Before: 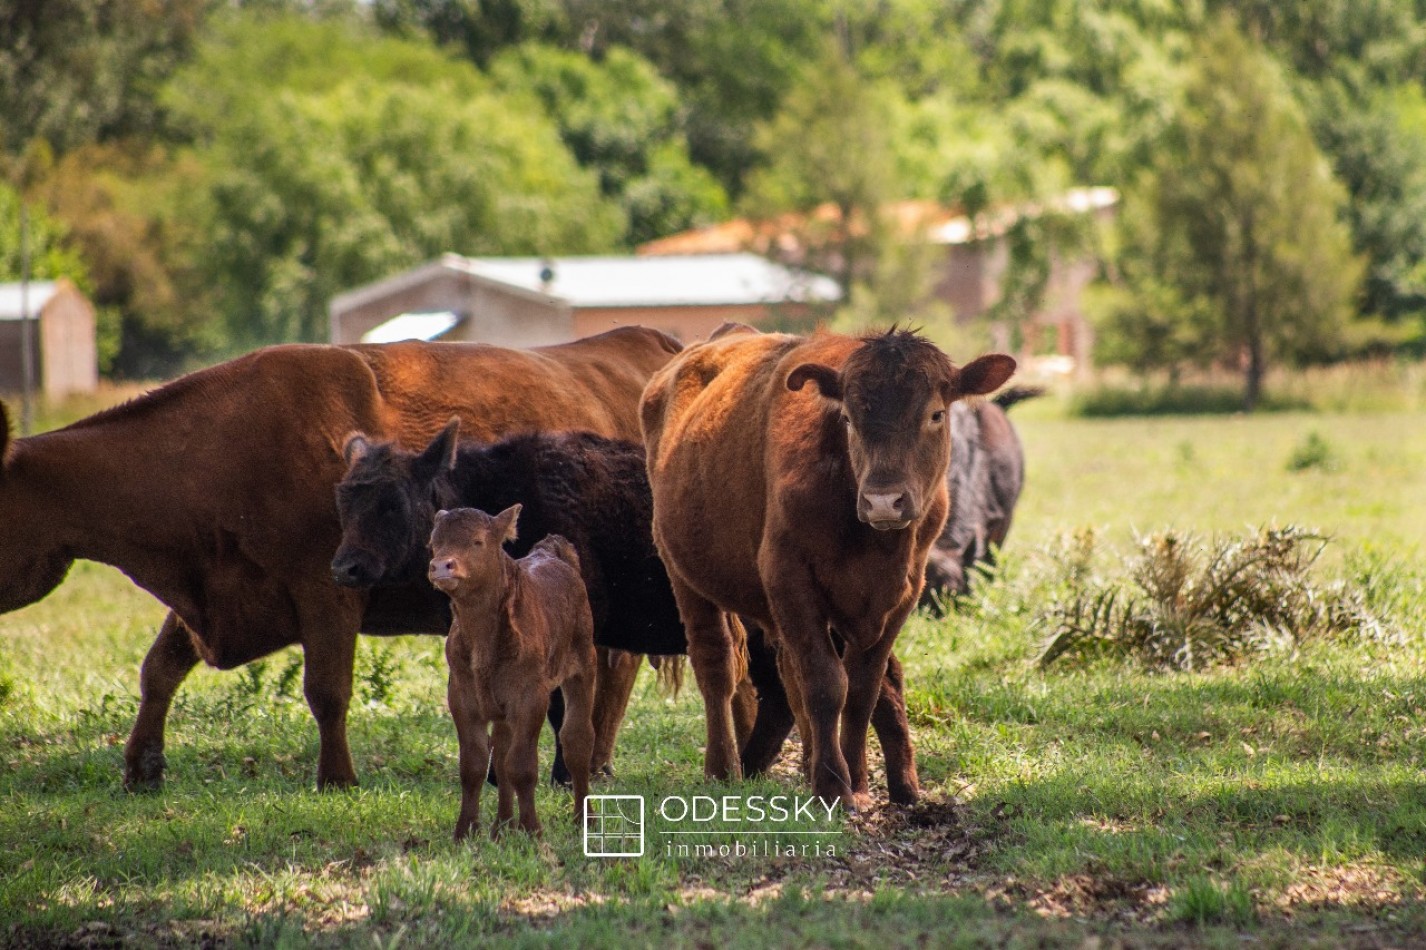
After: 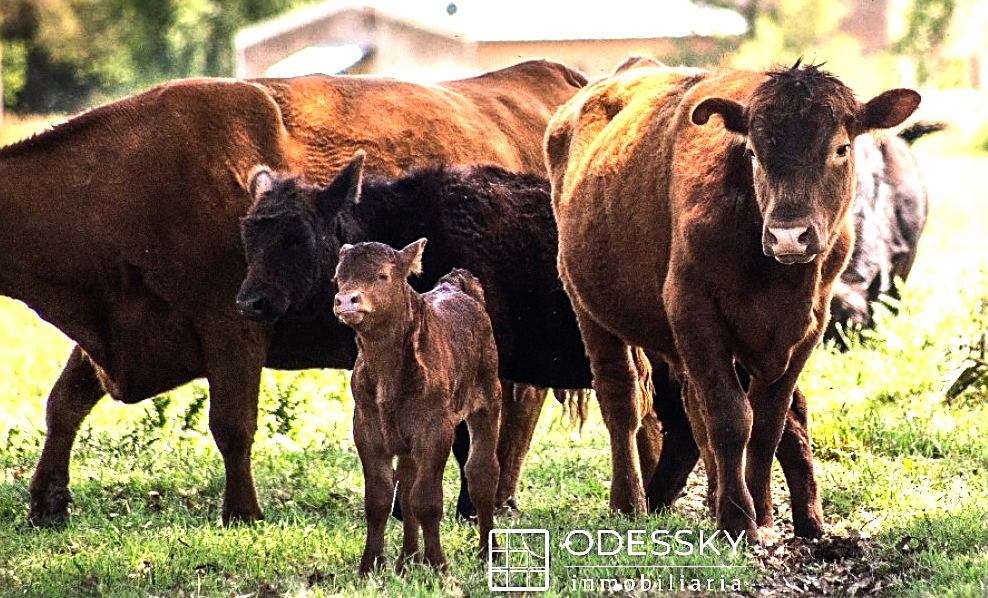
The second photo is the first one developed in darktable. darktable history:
crop: left 6.72%, top 28.094%, right 23.96%, bottom 8.913%
sharpen: on, module defaults
tone equalizer: -8 EV -1.08 EV, -7 EV -1.02 EV, -6 EV -0.835 EV, -5 EV -0.616 EV, -3 EV 0.565 EV, -2 EV 0.887 EV, -1 EV 0.993 EV, +0 EV 1.06 EV, edges refinement/feathering 500, mask exposure compensation -1.57 EV, preserve details no
exposure: exposure 0.637 EV, compensate highlight preservation false
